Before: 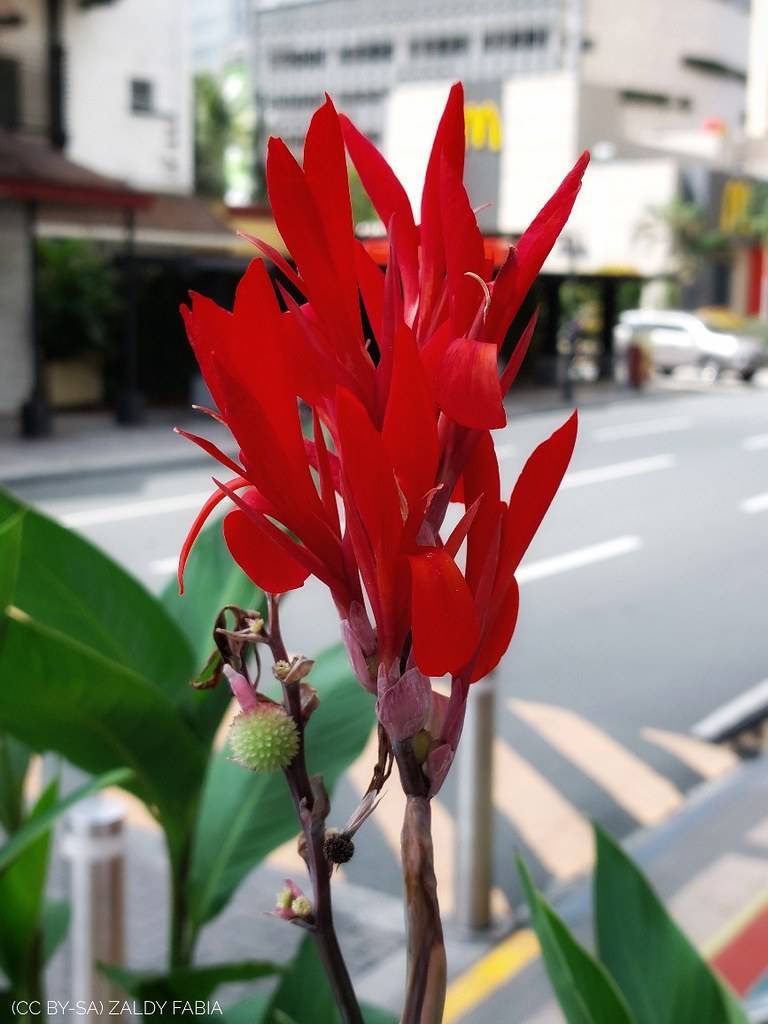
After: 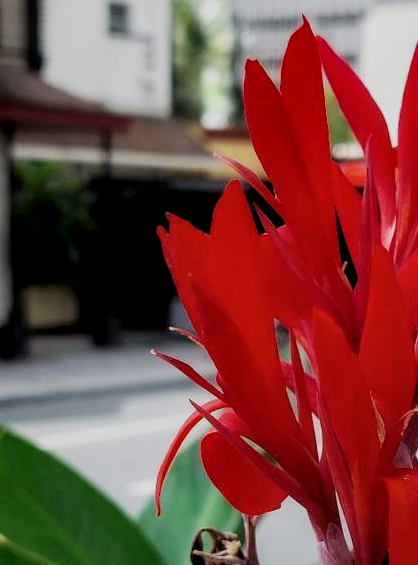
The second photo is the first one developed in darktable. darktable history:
crop and rotate: left 3.028%, top 7.637%, right 42.502%, bottom 37.169%
local contrast: detail 130%
filmic rgb: black relative exposure -7.65 EV, white relative exposure 4.56 EV, hardness 3.61
